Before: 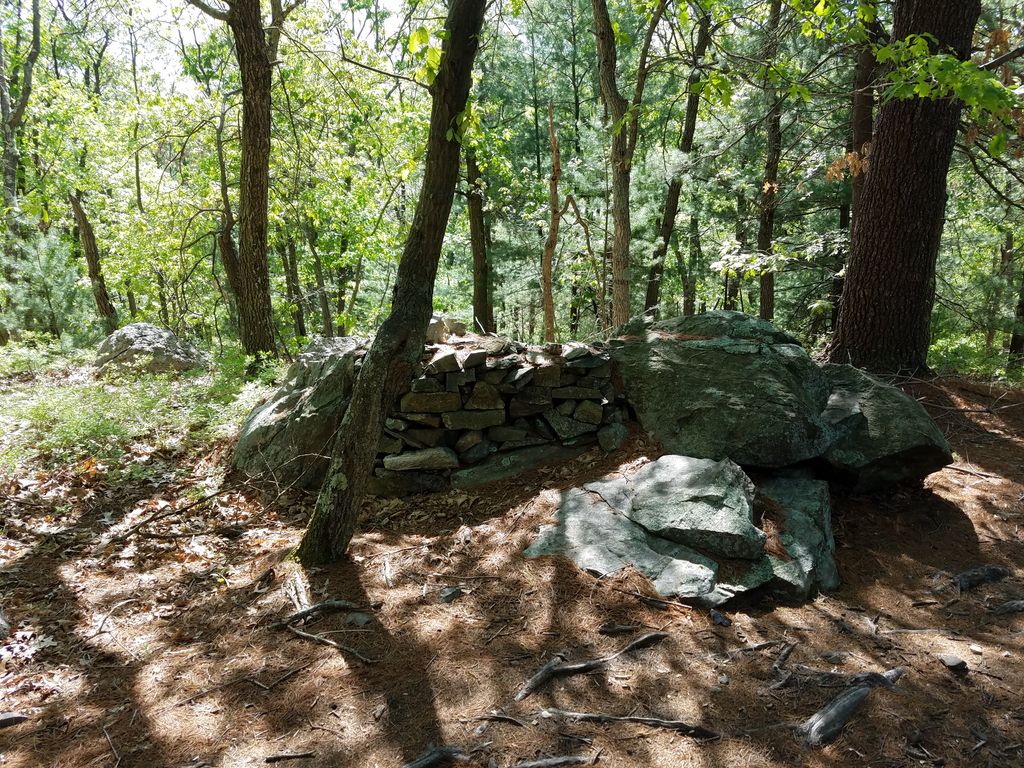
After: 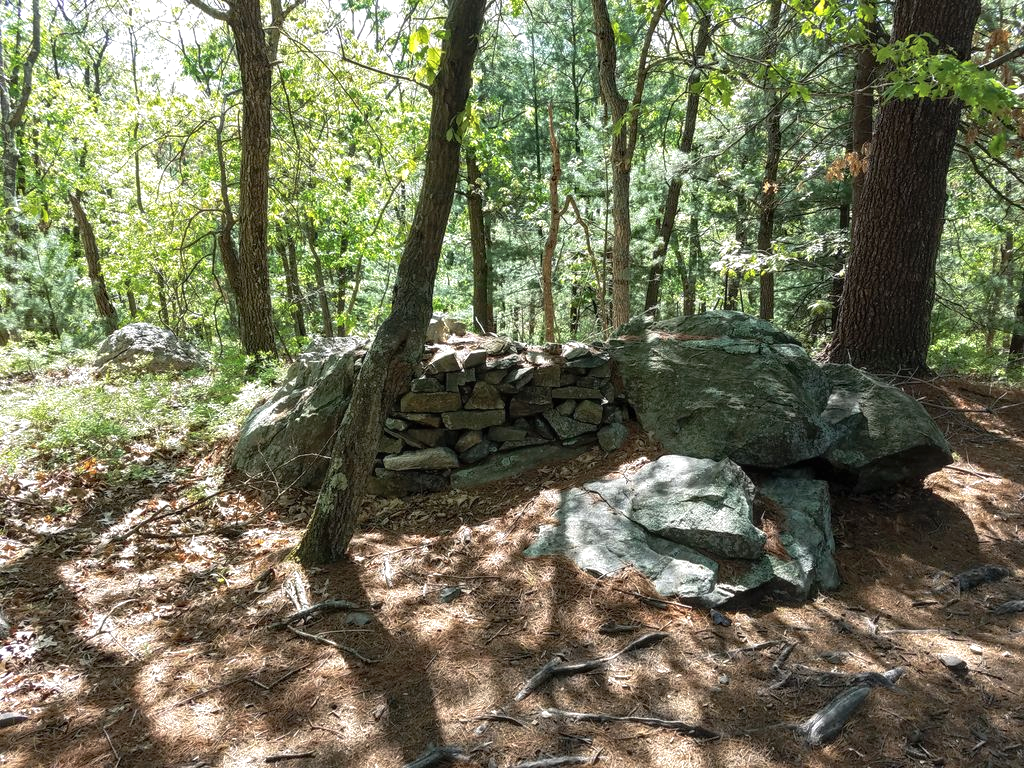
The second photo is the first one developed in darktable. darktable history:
tone curve: curves: ch0 [(0, 0.042) (0.129, 0.18) (0.501, 0.497) (1, 1)], preserve colors none
local contrast: detail 130%
exposure: exposure 0.239 EV, compensate highlight preservation false
